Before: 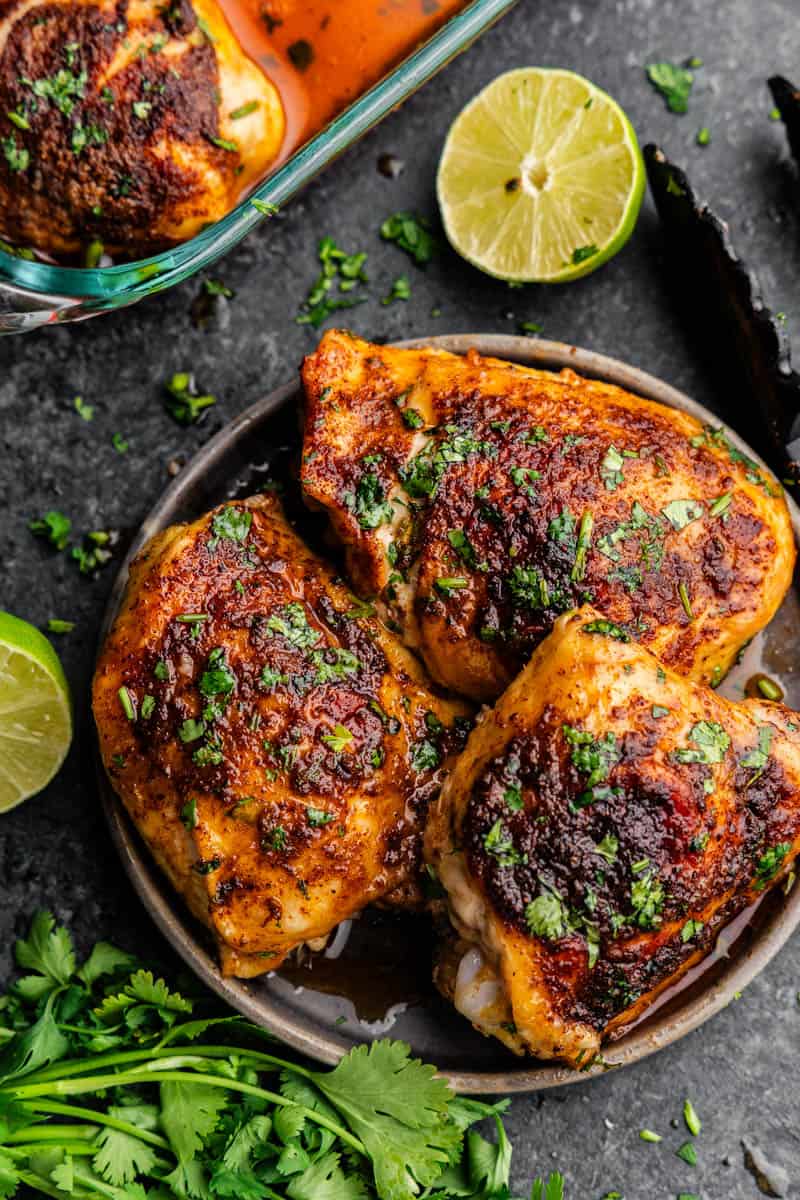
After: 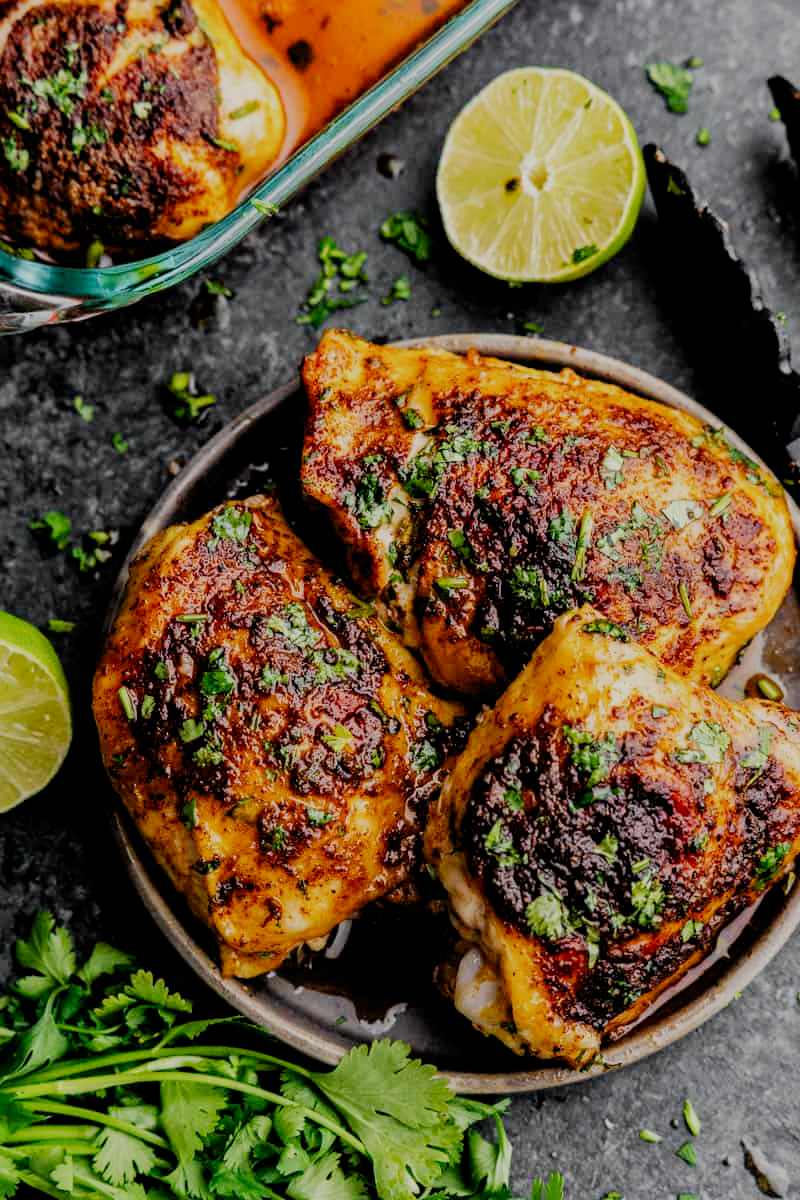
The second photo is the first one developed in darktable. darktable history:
exposure: black level correction 0.001, exposure 0.192 EV, compensate exposure bias true, compensate highlight preservation false
filmic rgb: black relative exposure -6.97 EV, white relative exposure 5.65 EV, hardness 2.86, preserve chrominance no, color science v4 (2020), type of noise poissonian
